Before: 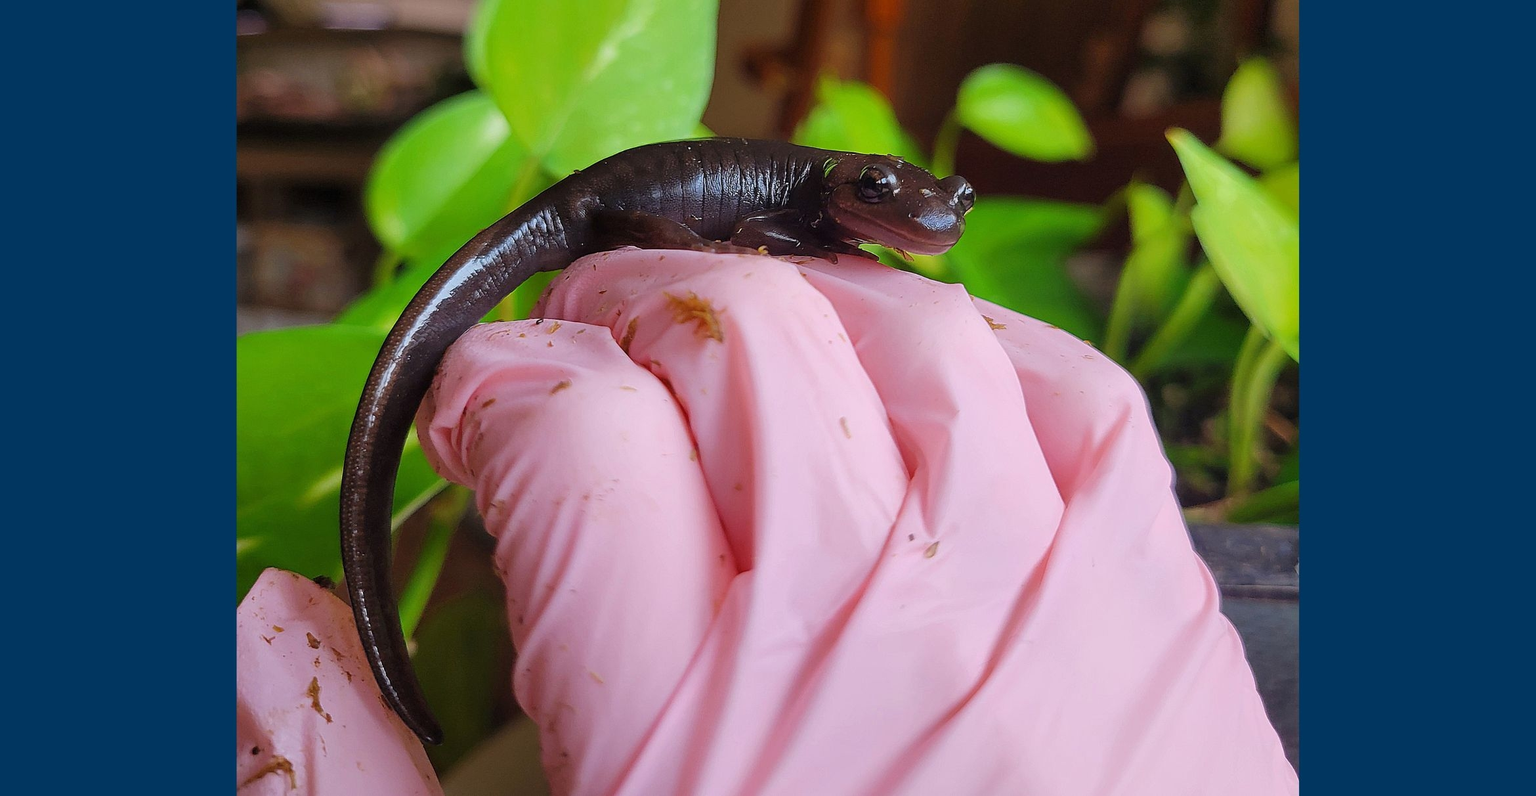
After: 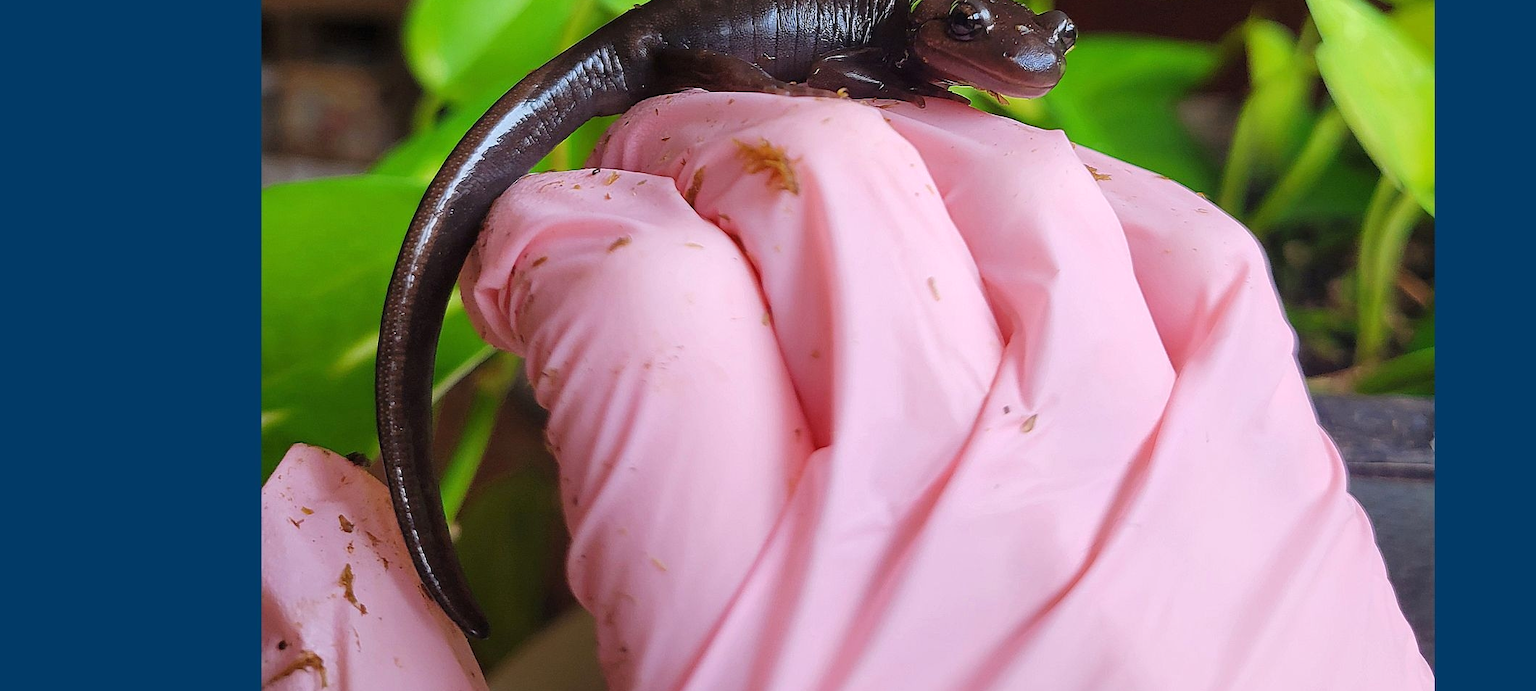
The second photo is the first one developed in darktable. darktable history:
exposure: exposure 0.207 EV, compensate highlight preservation false
crop: top 20.916%, right 9.437%, bottom 0.316%
